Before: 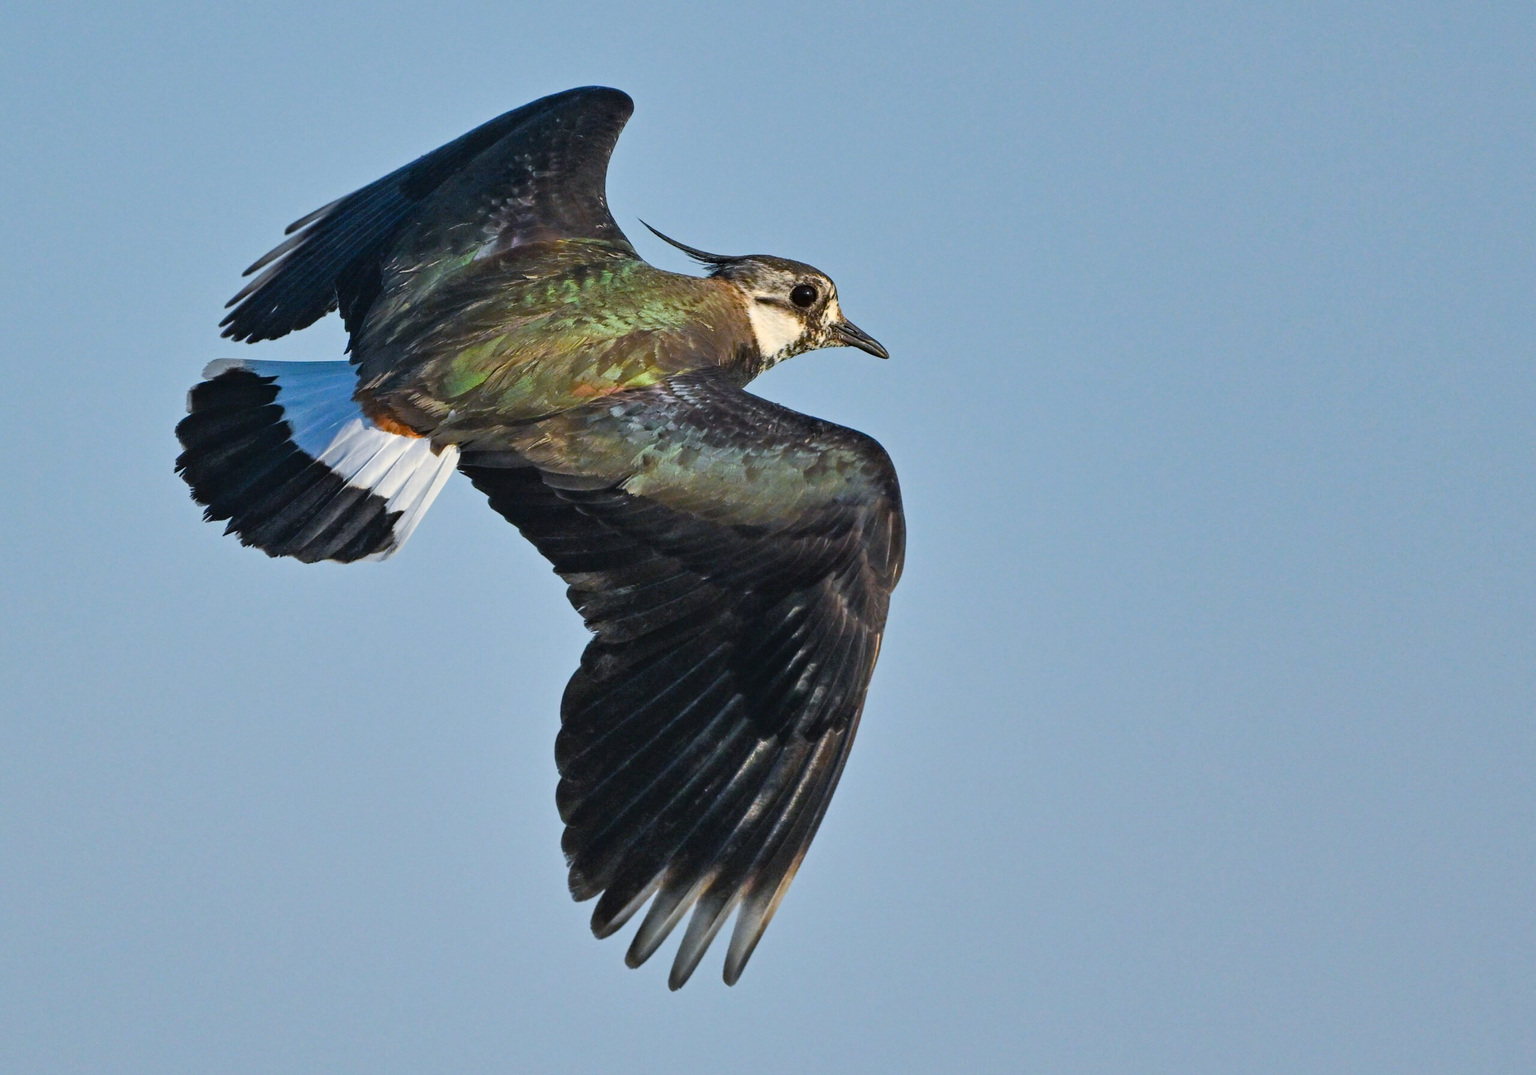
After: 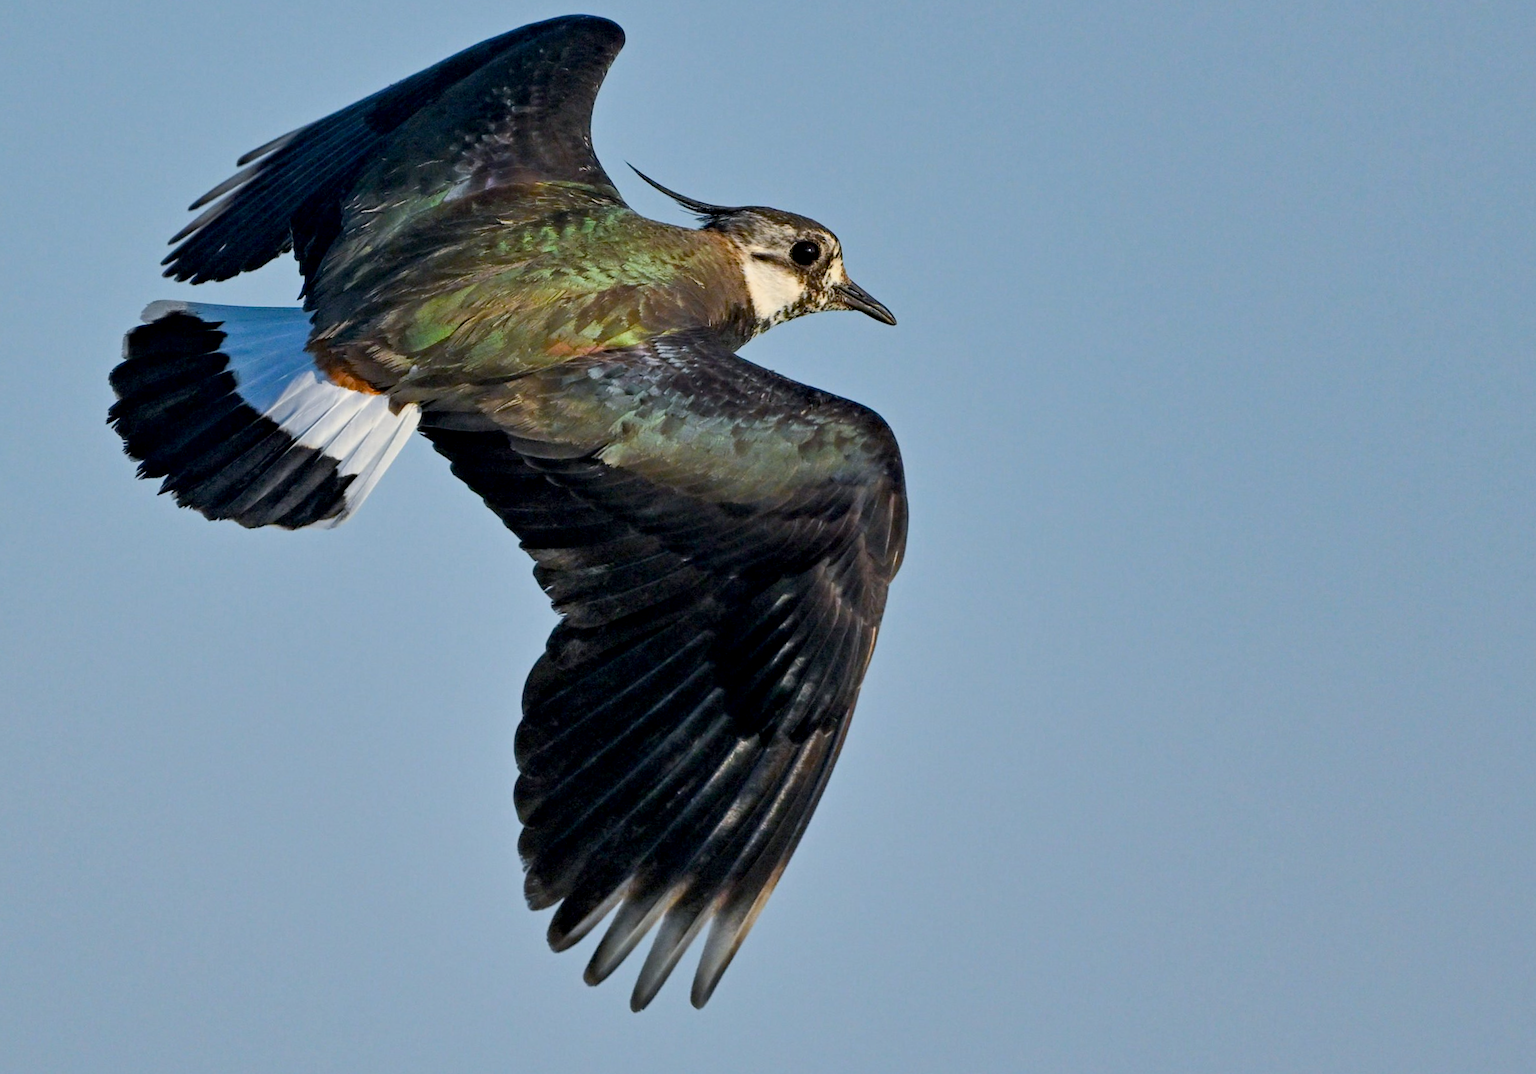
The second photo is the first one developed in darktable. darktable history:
shadows and highlights: shadows 12, white point adjustment 1.2, highlights -0.36, soften with gaussian
crop and rotate: angle -1.96°, left 3.097%, top 4.154%, right 1.586%, bottom 0.529%
exposure: black level correction 0.009, exposure -0.159 EV, compensate highlight preservation false
